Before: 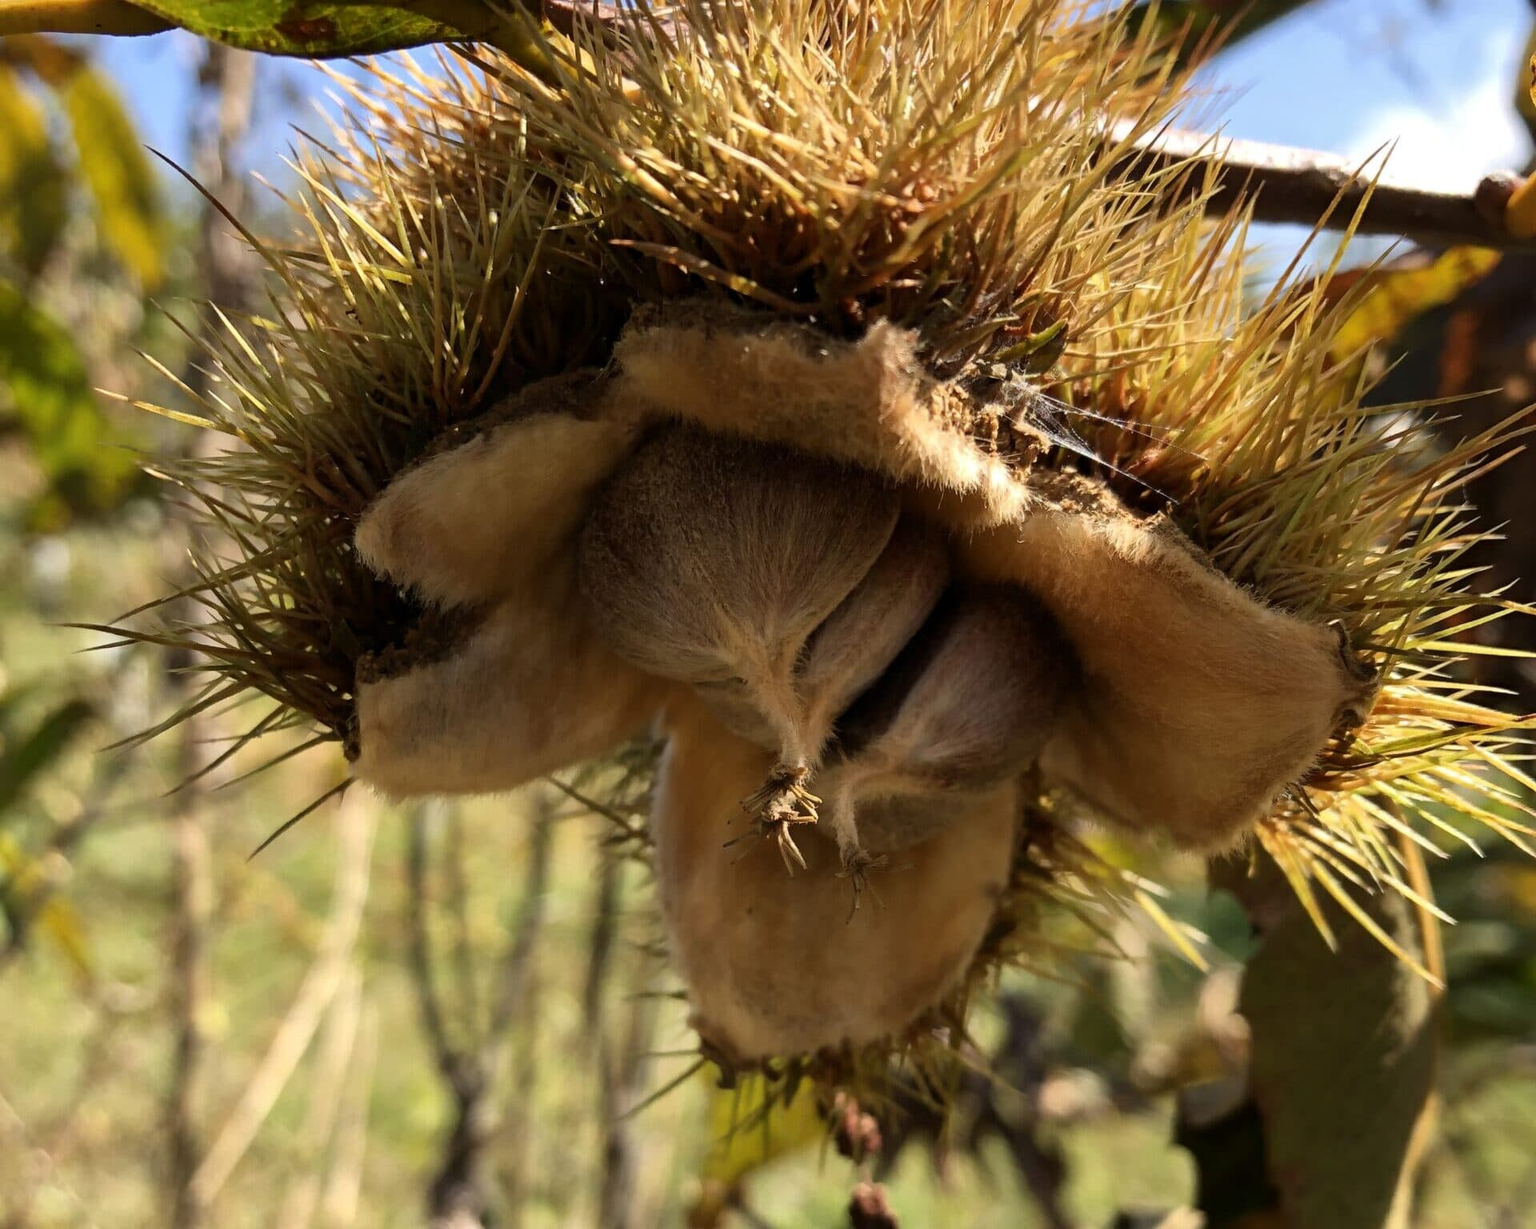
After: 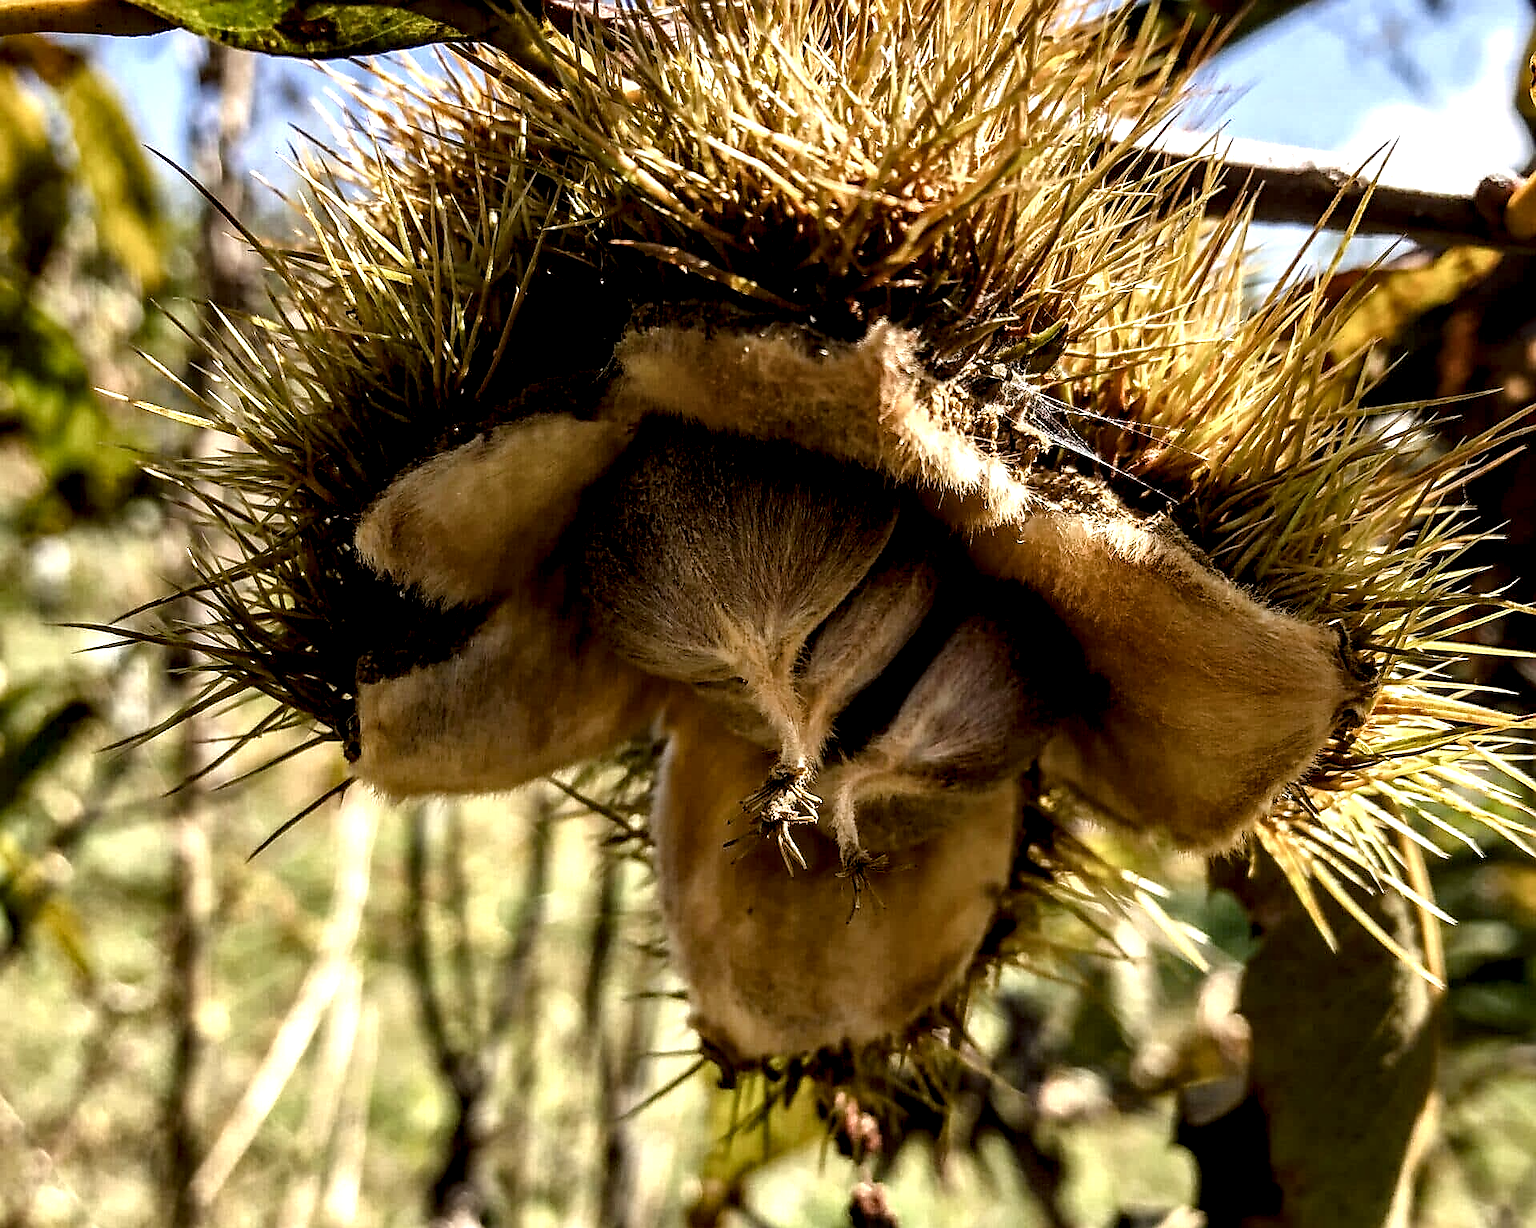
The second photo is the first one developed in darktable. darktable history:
contrast brightness saturation: contrast 0.008, saturation -0.058
sharpen: radius 1.407, amount 1.245, threshold 0.759
color balance rgb: perceptual saturation grading › global saturation 20%, perceptual saturation grading › highlights -24.998%, perceptual saturation grading › shadows 25.107%, contrast 5.202%
local contrast: detail 203%
shadows and highlights: shadows 13.08, white point adjustment 1.12, soften with gaussian
